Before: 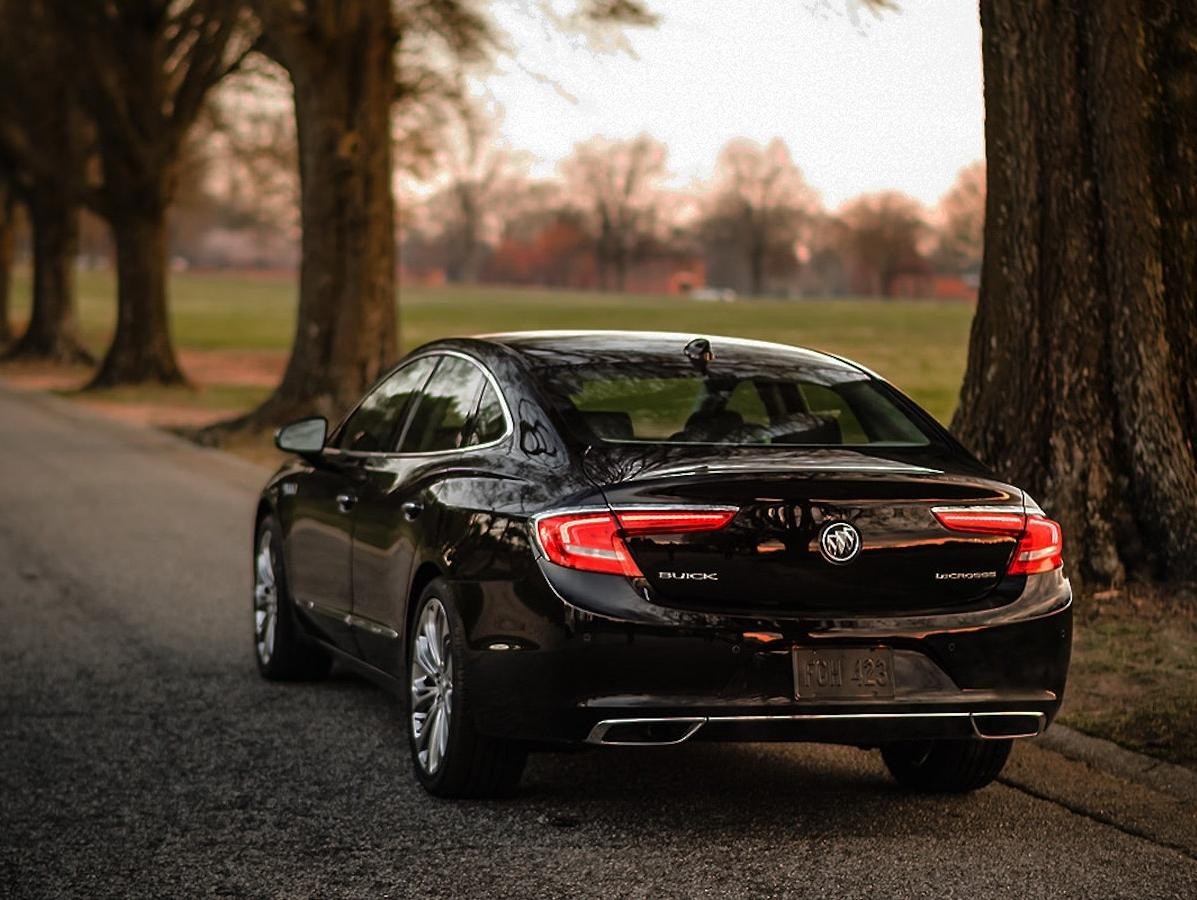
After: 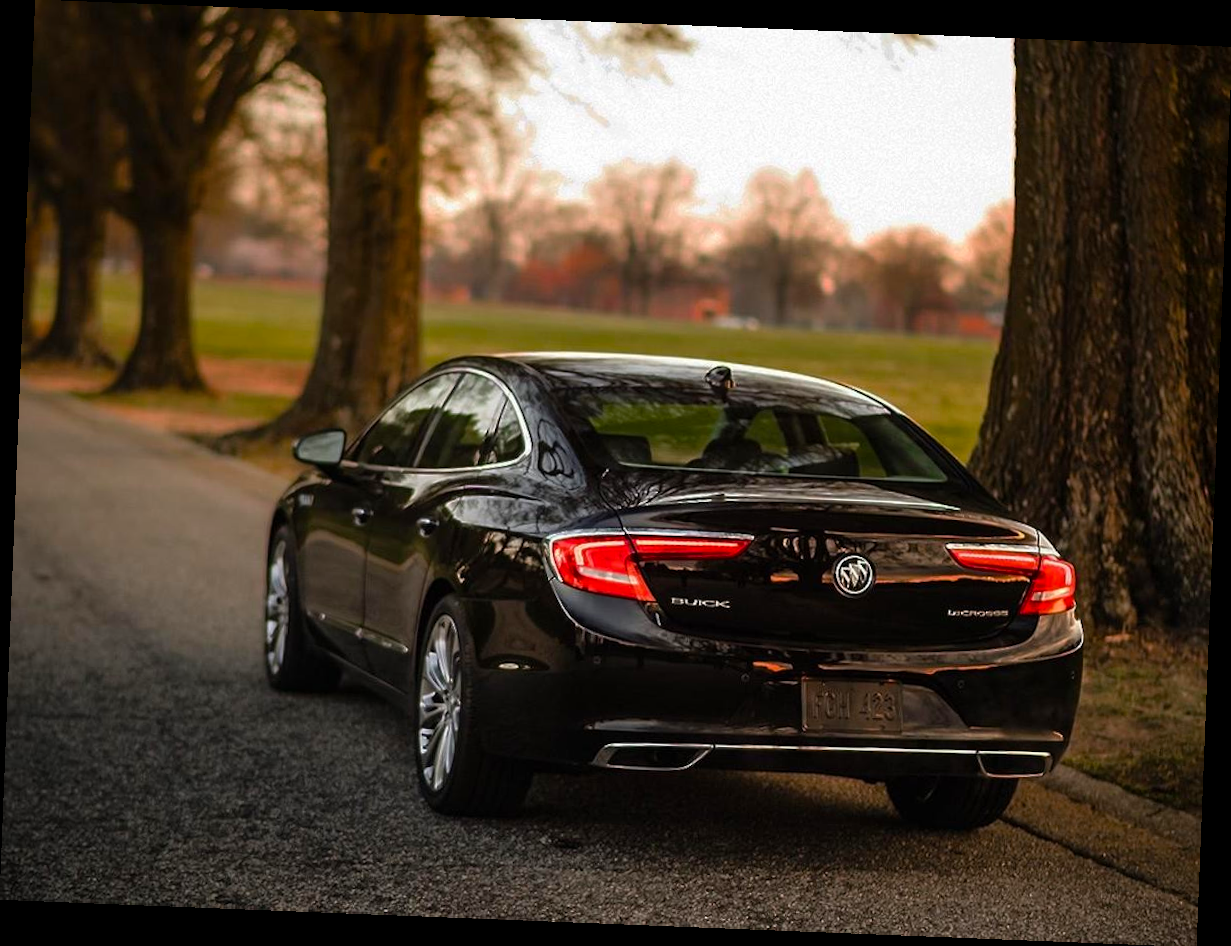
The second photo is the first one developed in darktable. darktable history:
color balance rgb: perceptual saturation grading › global saturation 20%, global vibrance 20%
rotate and perspective: rotation 2.27°, automatic cropping off
